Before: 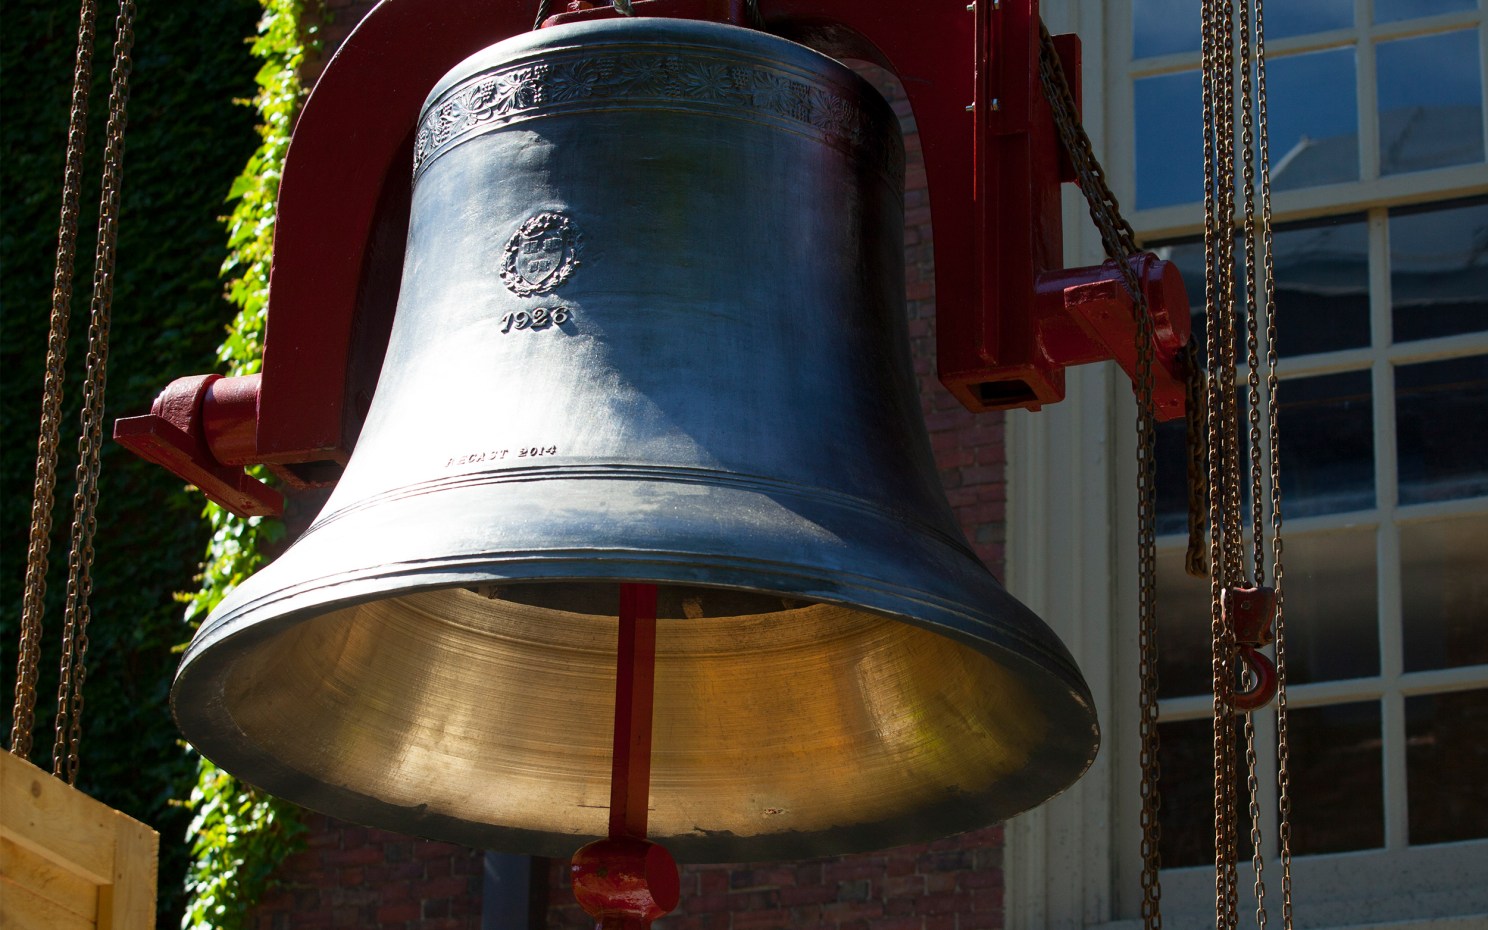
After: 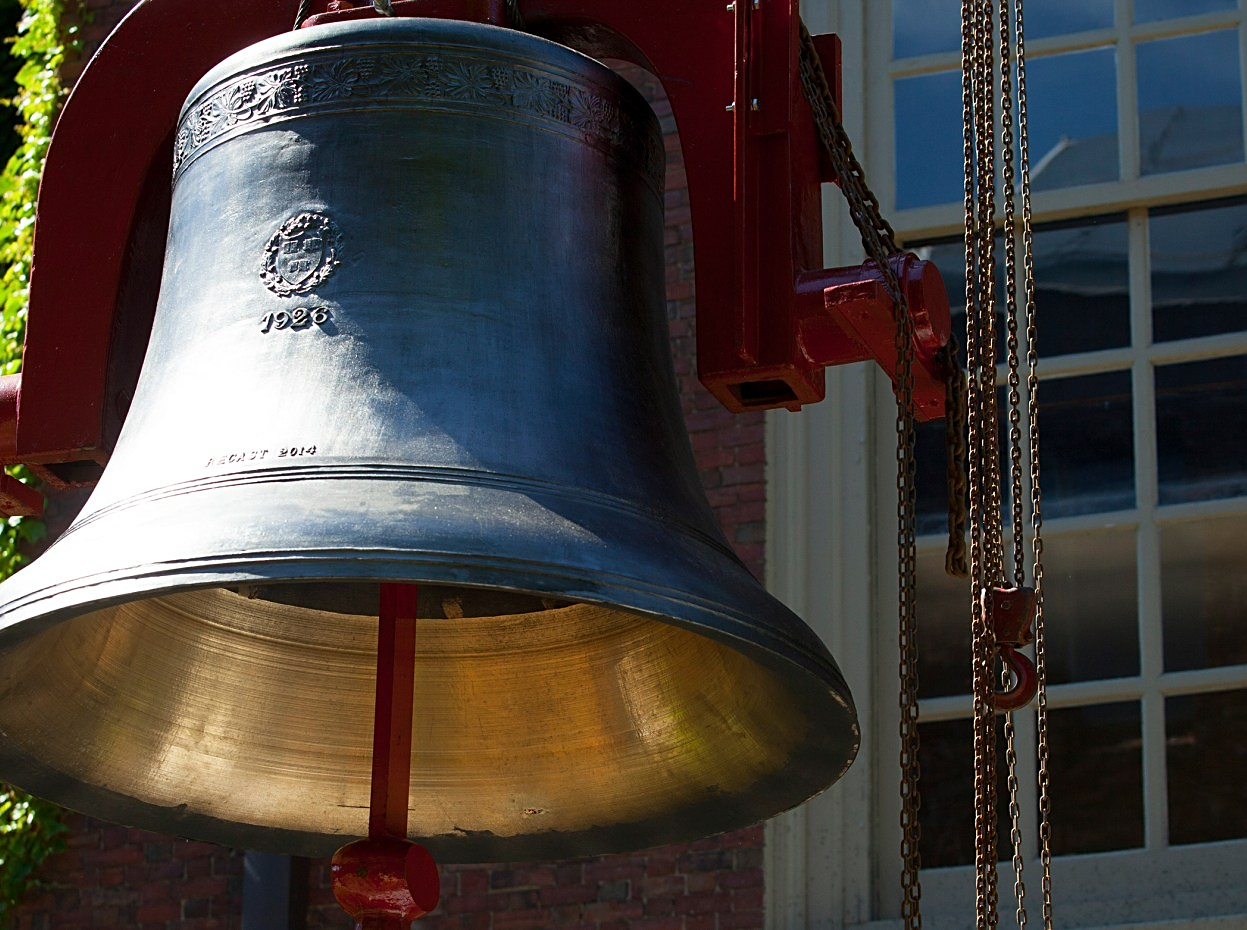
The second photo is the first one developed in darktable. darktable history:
sharpen: on, module defaults
crop: left 16.145%
